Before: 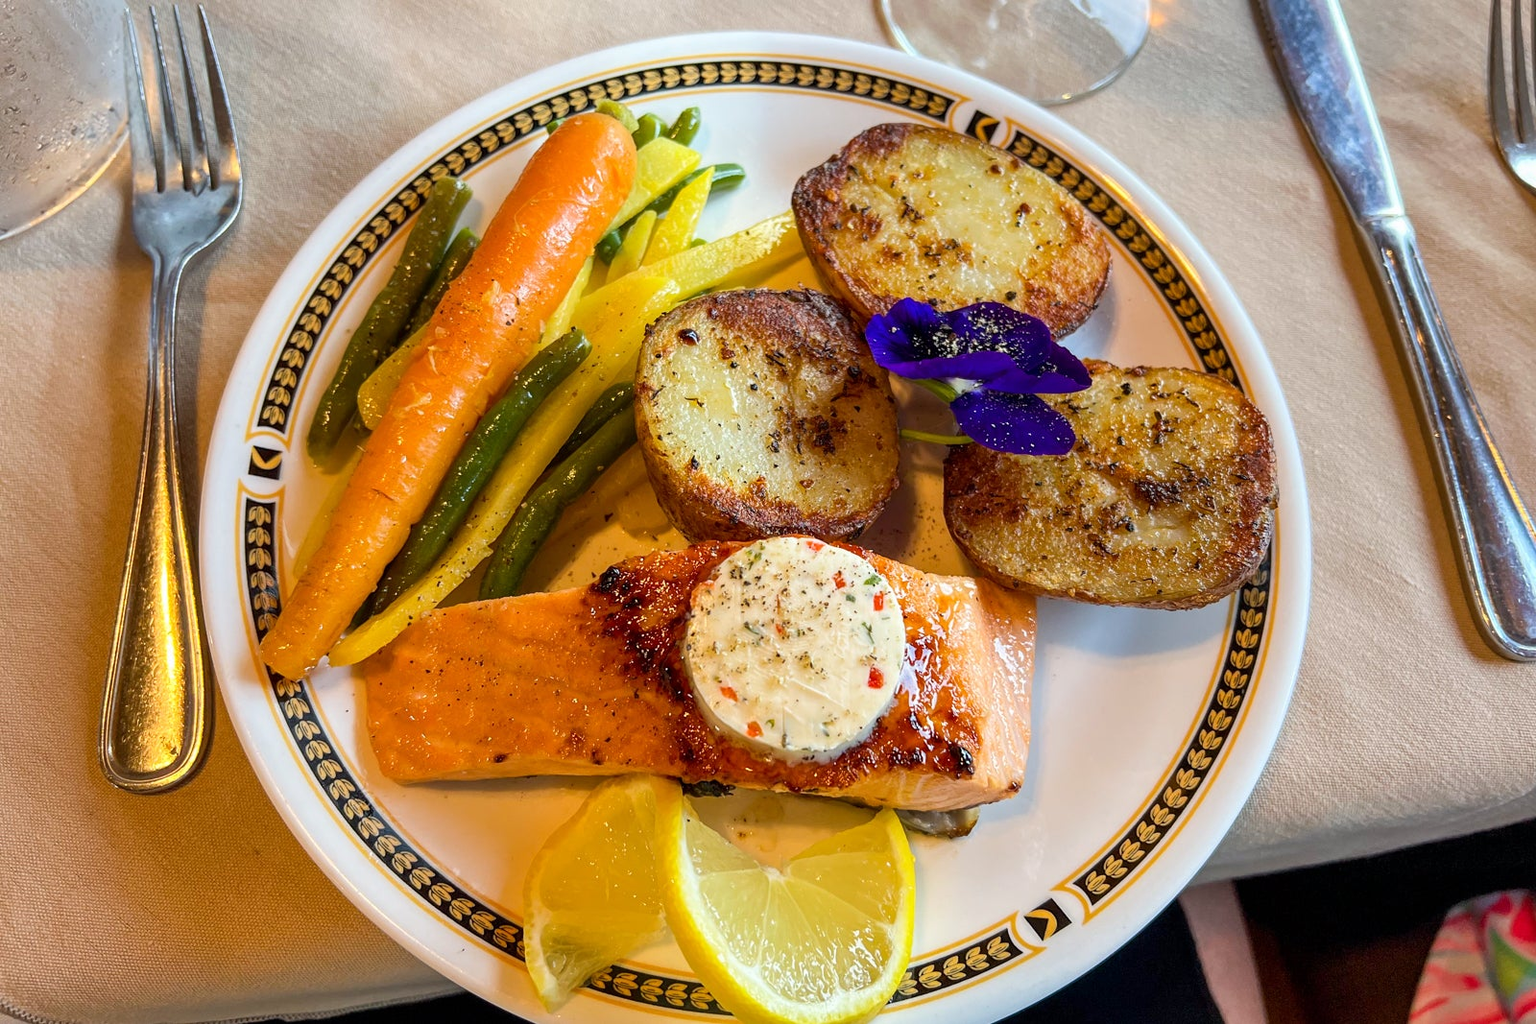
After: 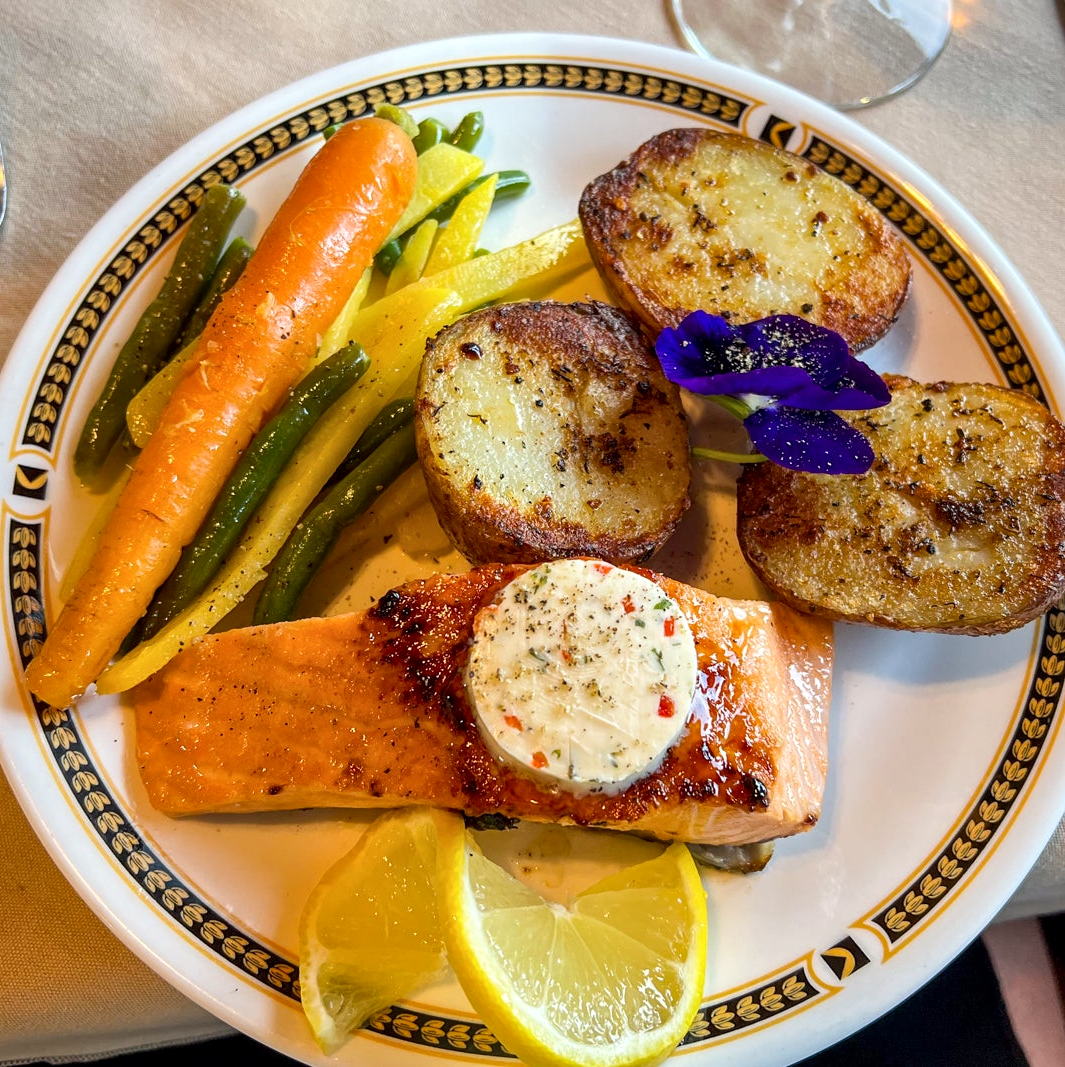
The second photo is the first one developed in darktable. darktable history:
crop and rotate: left 15.422%, right 17.954%
local contrast: mode bilateral grid, contrast 21, coarseness 51, detail 130%, midtone range 0.2
